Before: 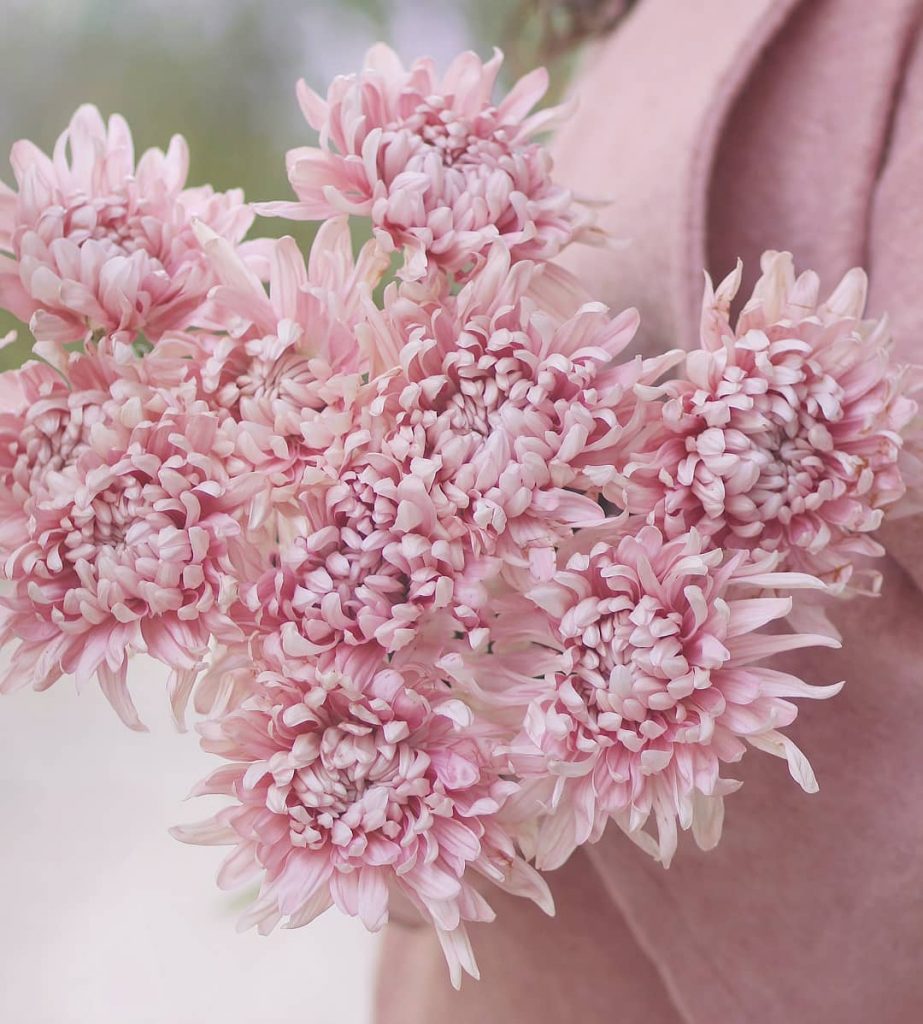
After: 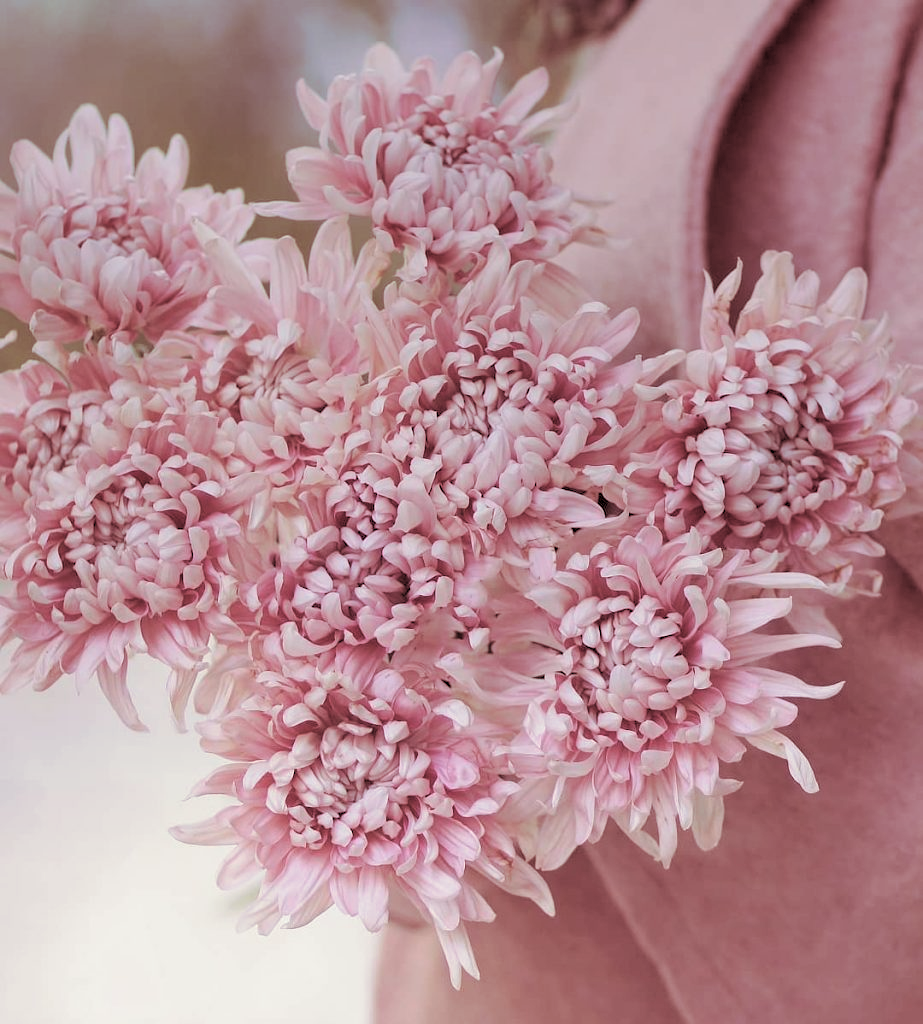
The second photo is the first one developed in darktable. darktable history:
graduated density: on, module defaults
split-toning: on, module defaults
rgb levels: levels [[0.029, 0.461, 0.922], [0, 0.5, 1], [0, 0.5, 1]]
